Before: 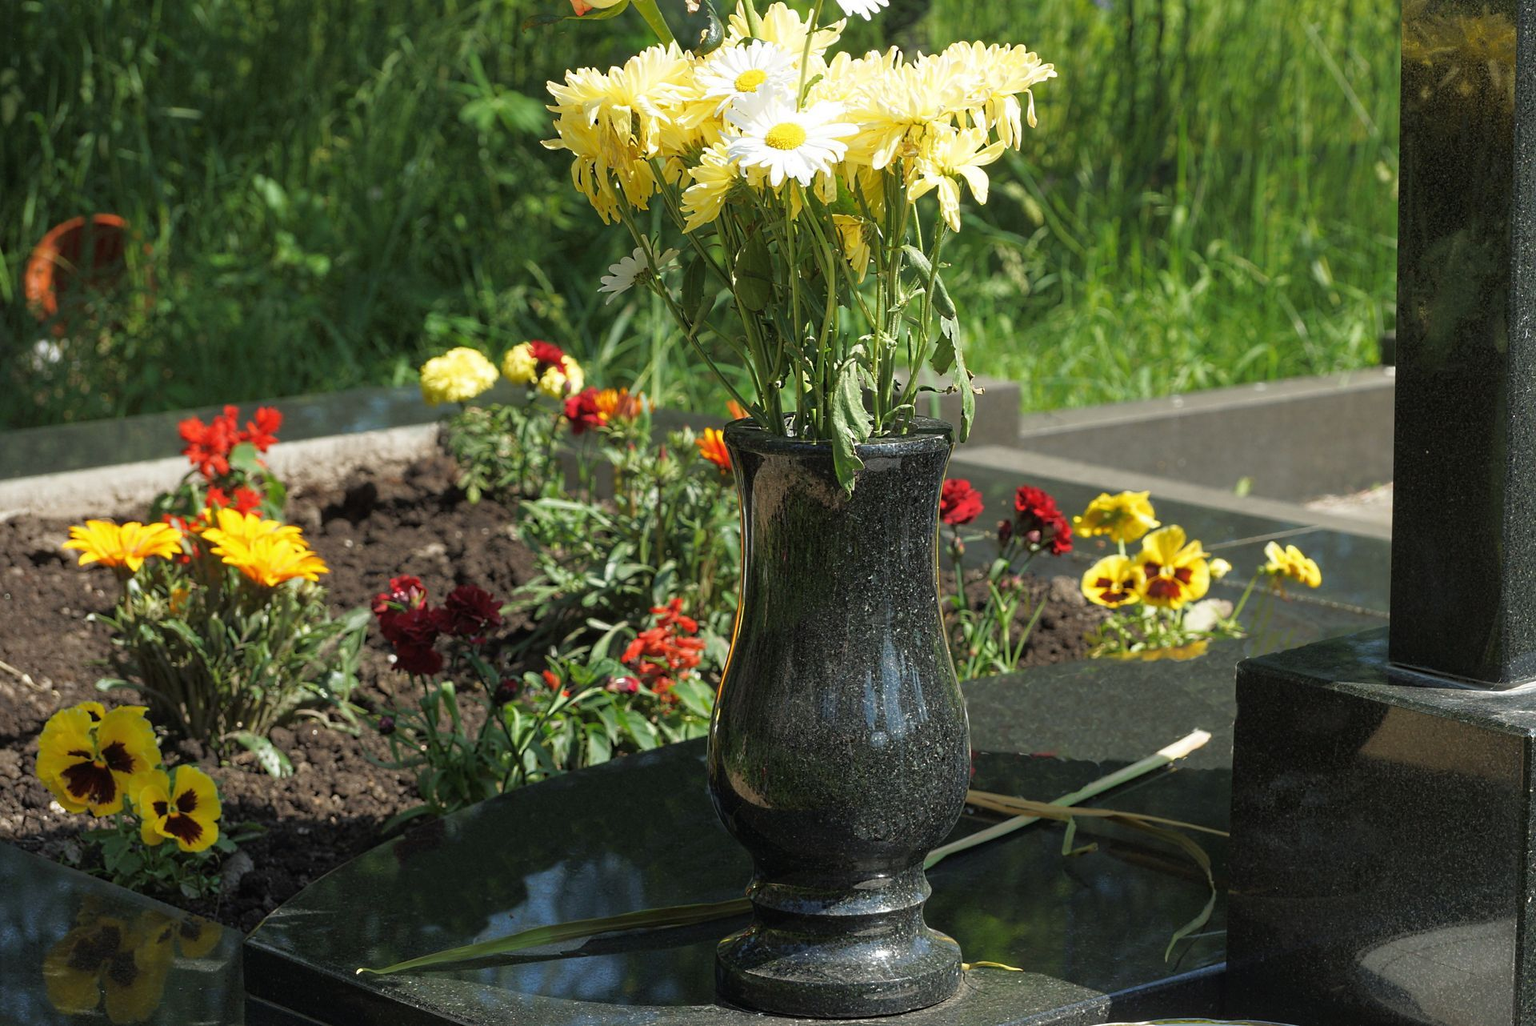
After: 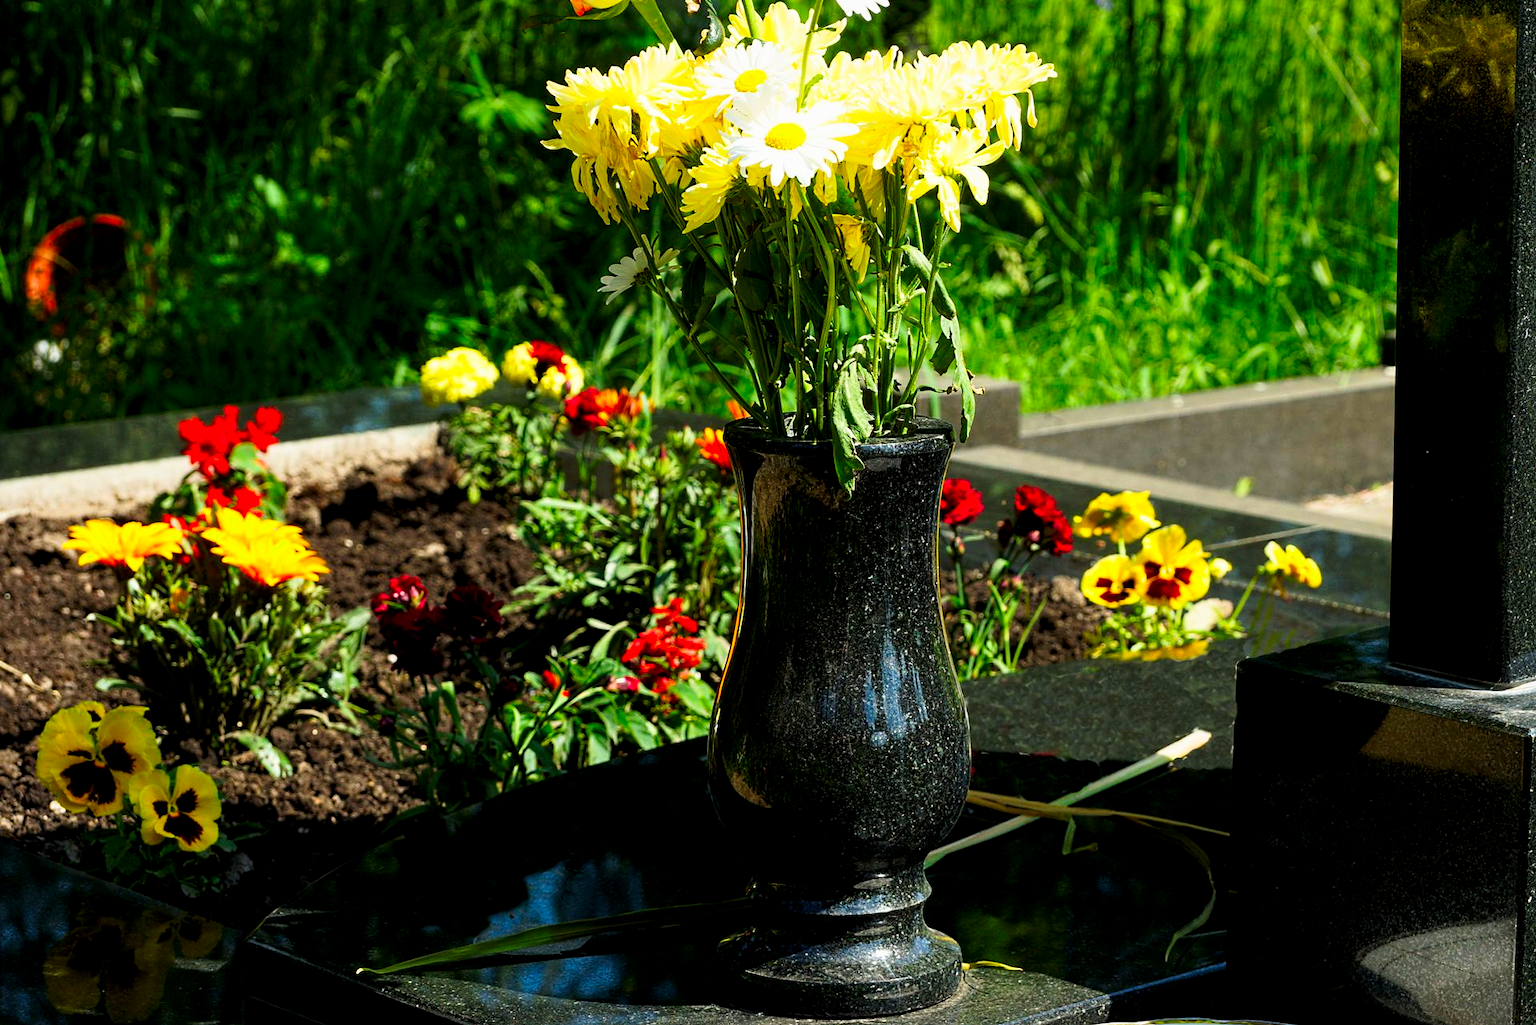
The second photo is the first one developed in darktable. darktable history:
filmic rgb: black relative exposure -5.03 EV, white relative exposure 3.18 EV, hardness 3.42, contrast 1.185, highlights saturation mix -49.8%
contrast brightness saturation: contrast 0.26, brightness 0.013, saturation 0.853
local contrast: highlights 102%, shadows 100%, detail 120%, midtone range 0.2
